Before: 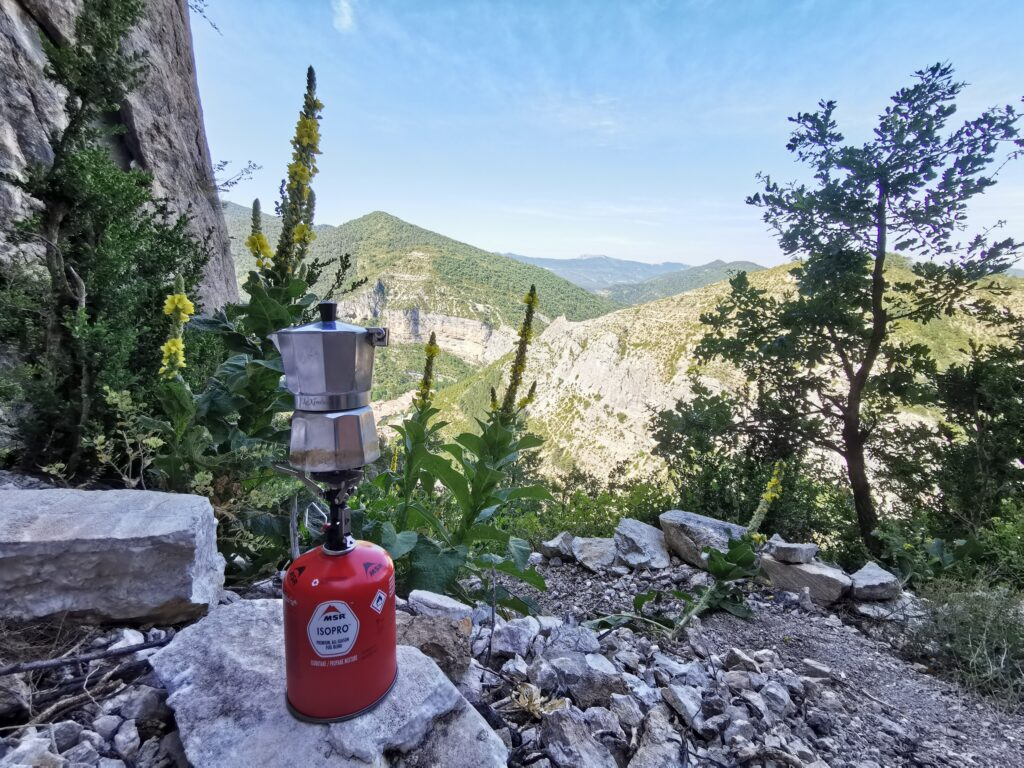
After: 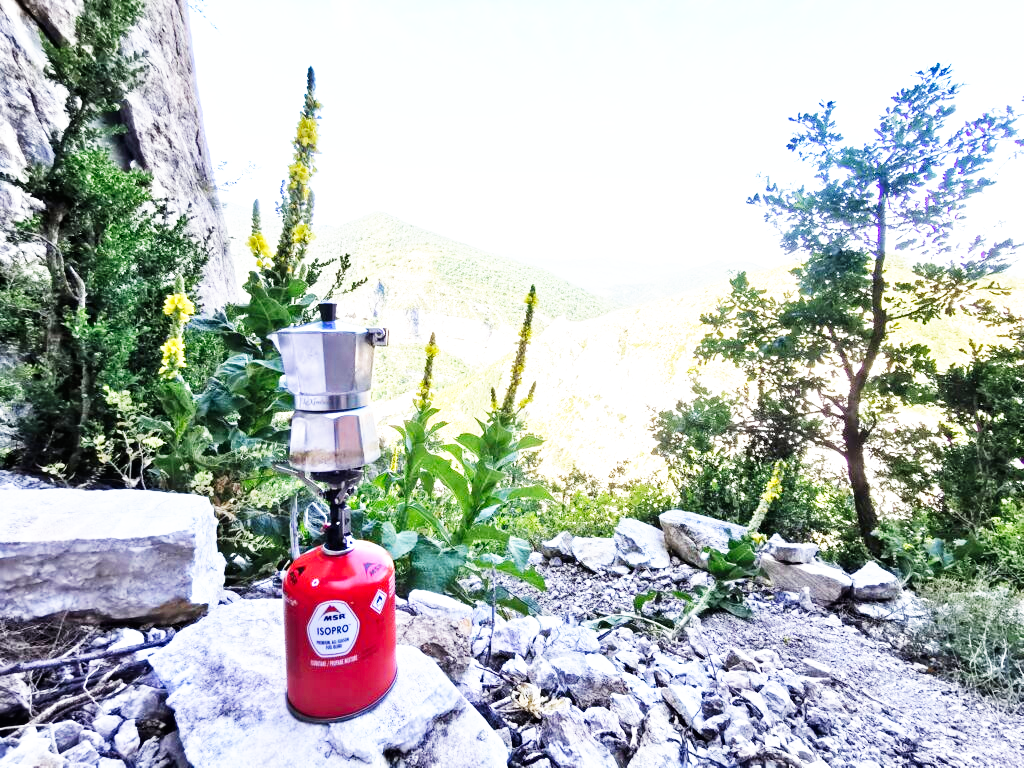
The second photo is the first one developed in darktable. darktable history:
base curve: curves: ch0 [(0, 0) (0.007, 0.004) (0.027, 0.03) (0.046, 0.07) (0.207, 0.54) (0.442, 0.872) (0.673, 0.972) (1, 1)], preserve colors none
exposure: exposure 0.775 EV, compensate highlight preservation false
